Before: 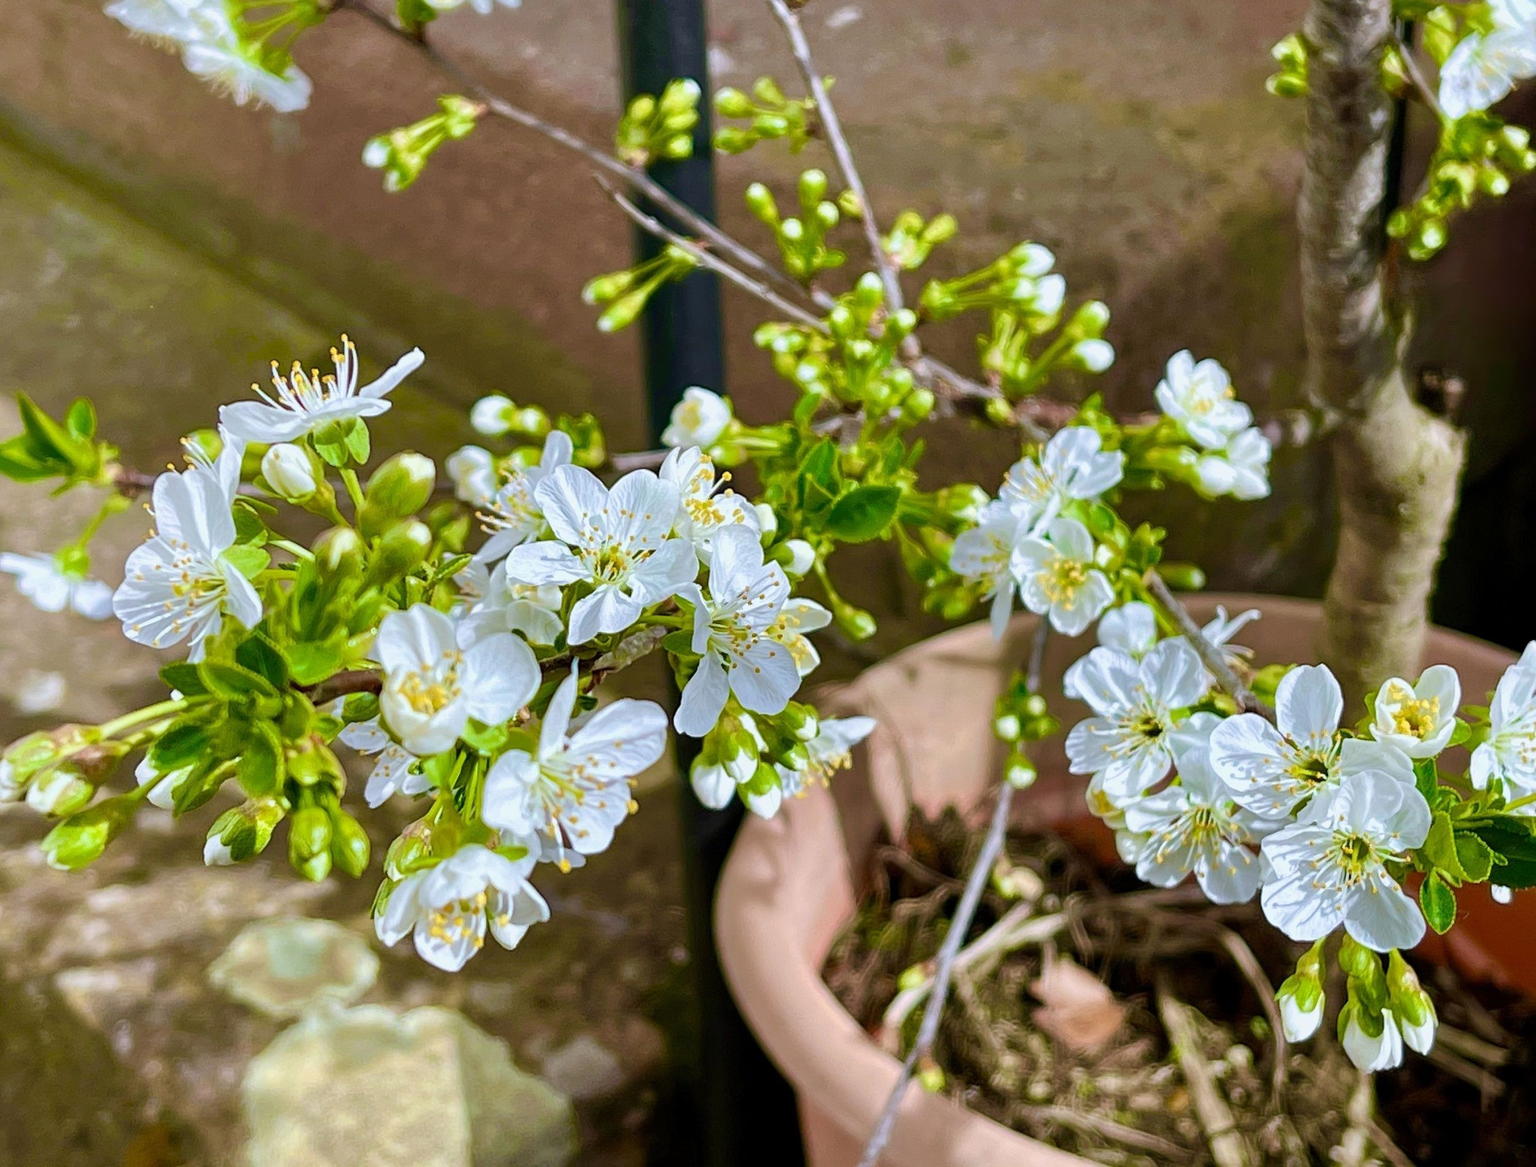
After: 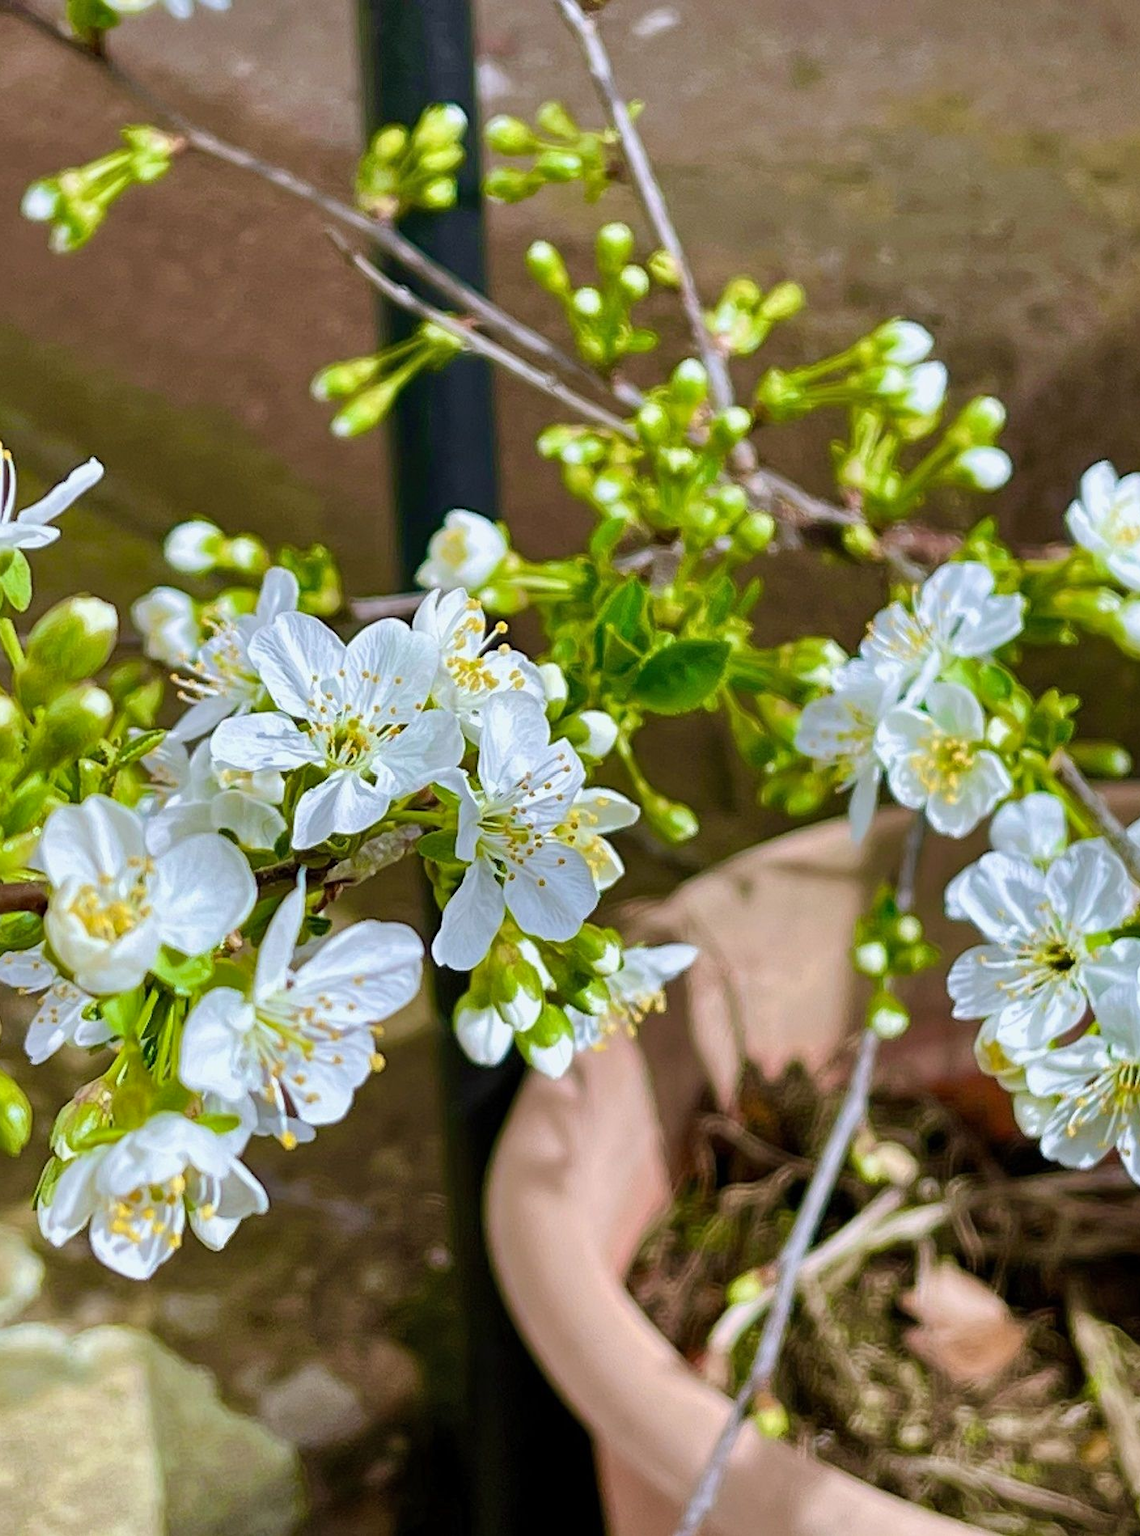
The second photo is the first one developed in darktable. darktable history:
shadows and highlights: shadows 31.93, highlights -31.44, soften with gaussian
crop and rotate: left 22.54%, right 21.031%
